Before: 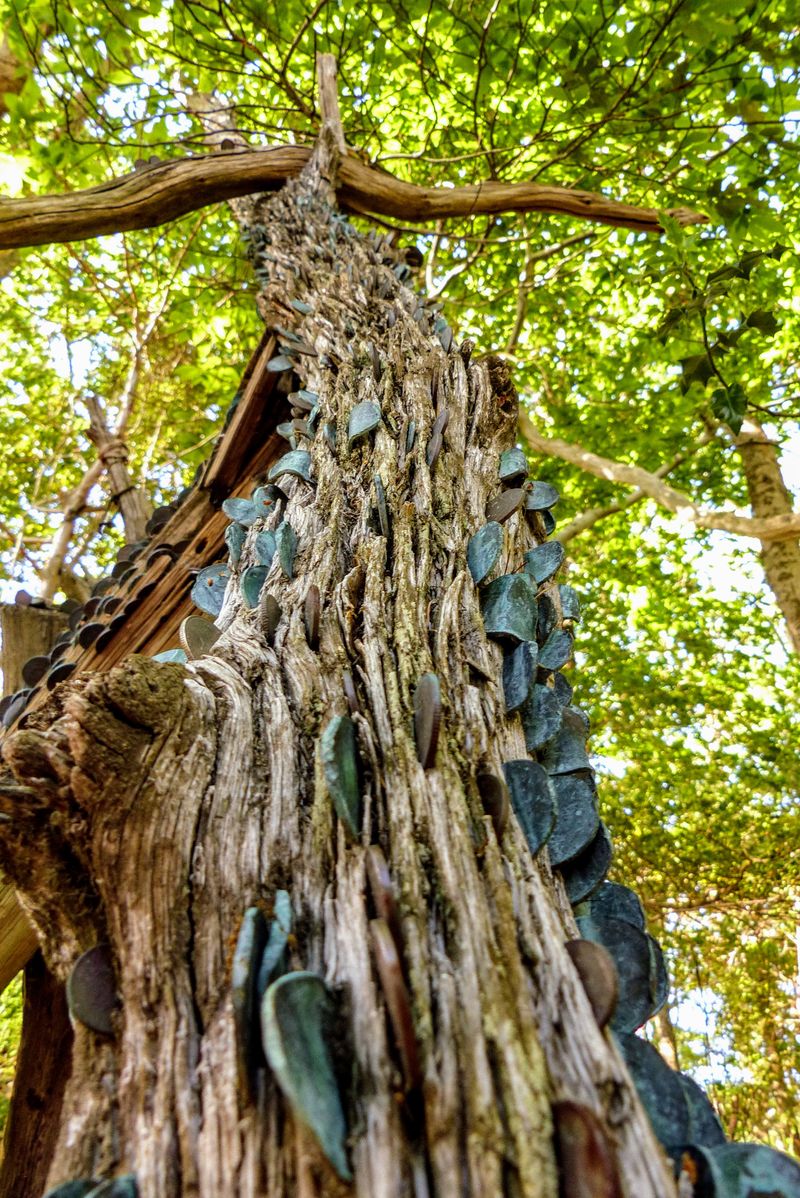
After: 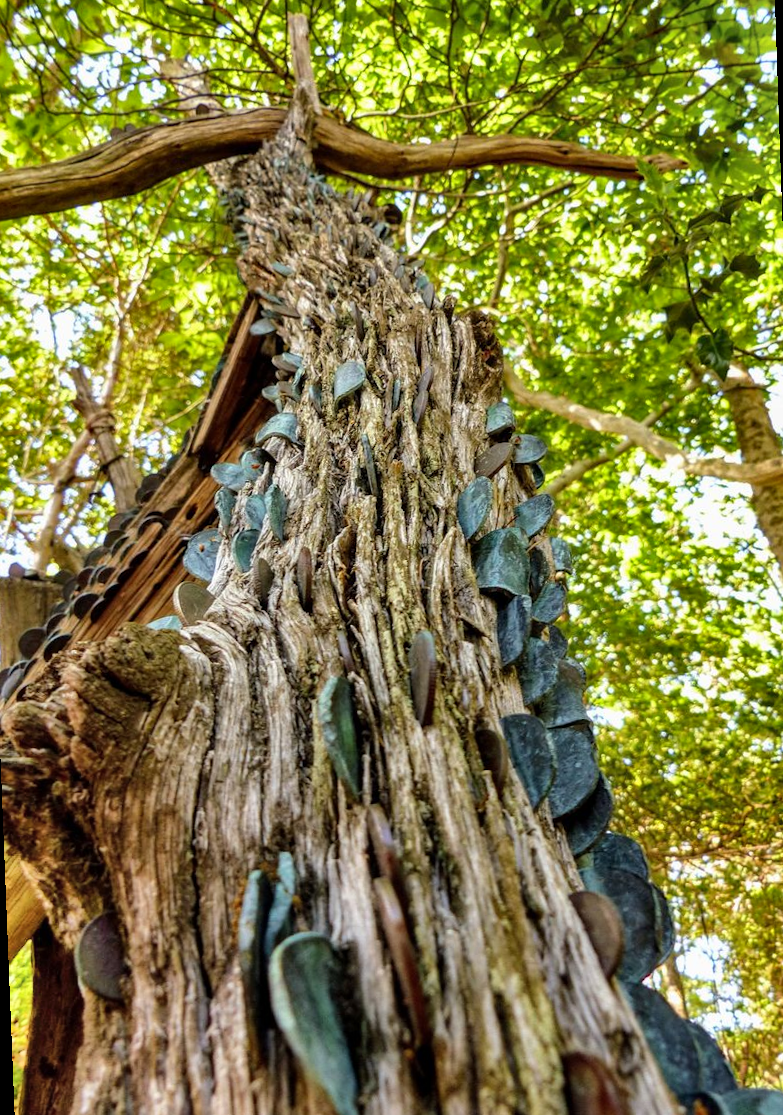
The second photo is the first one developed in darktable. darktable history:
rotate and perspective: rotation -2.12°, lens shift (vertical) 0.009, lens shift (horizontal) -0.008, automatic cropping original format, crop left 0.036, crop right 0.964, crop top 0.05, crop bottom 0.959
shadows and highlights: shadows 60, soften with gaussian
